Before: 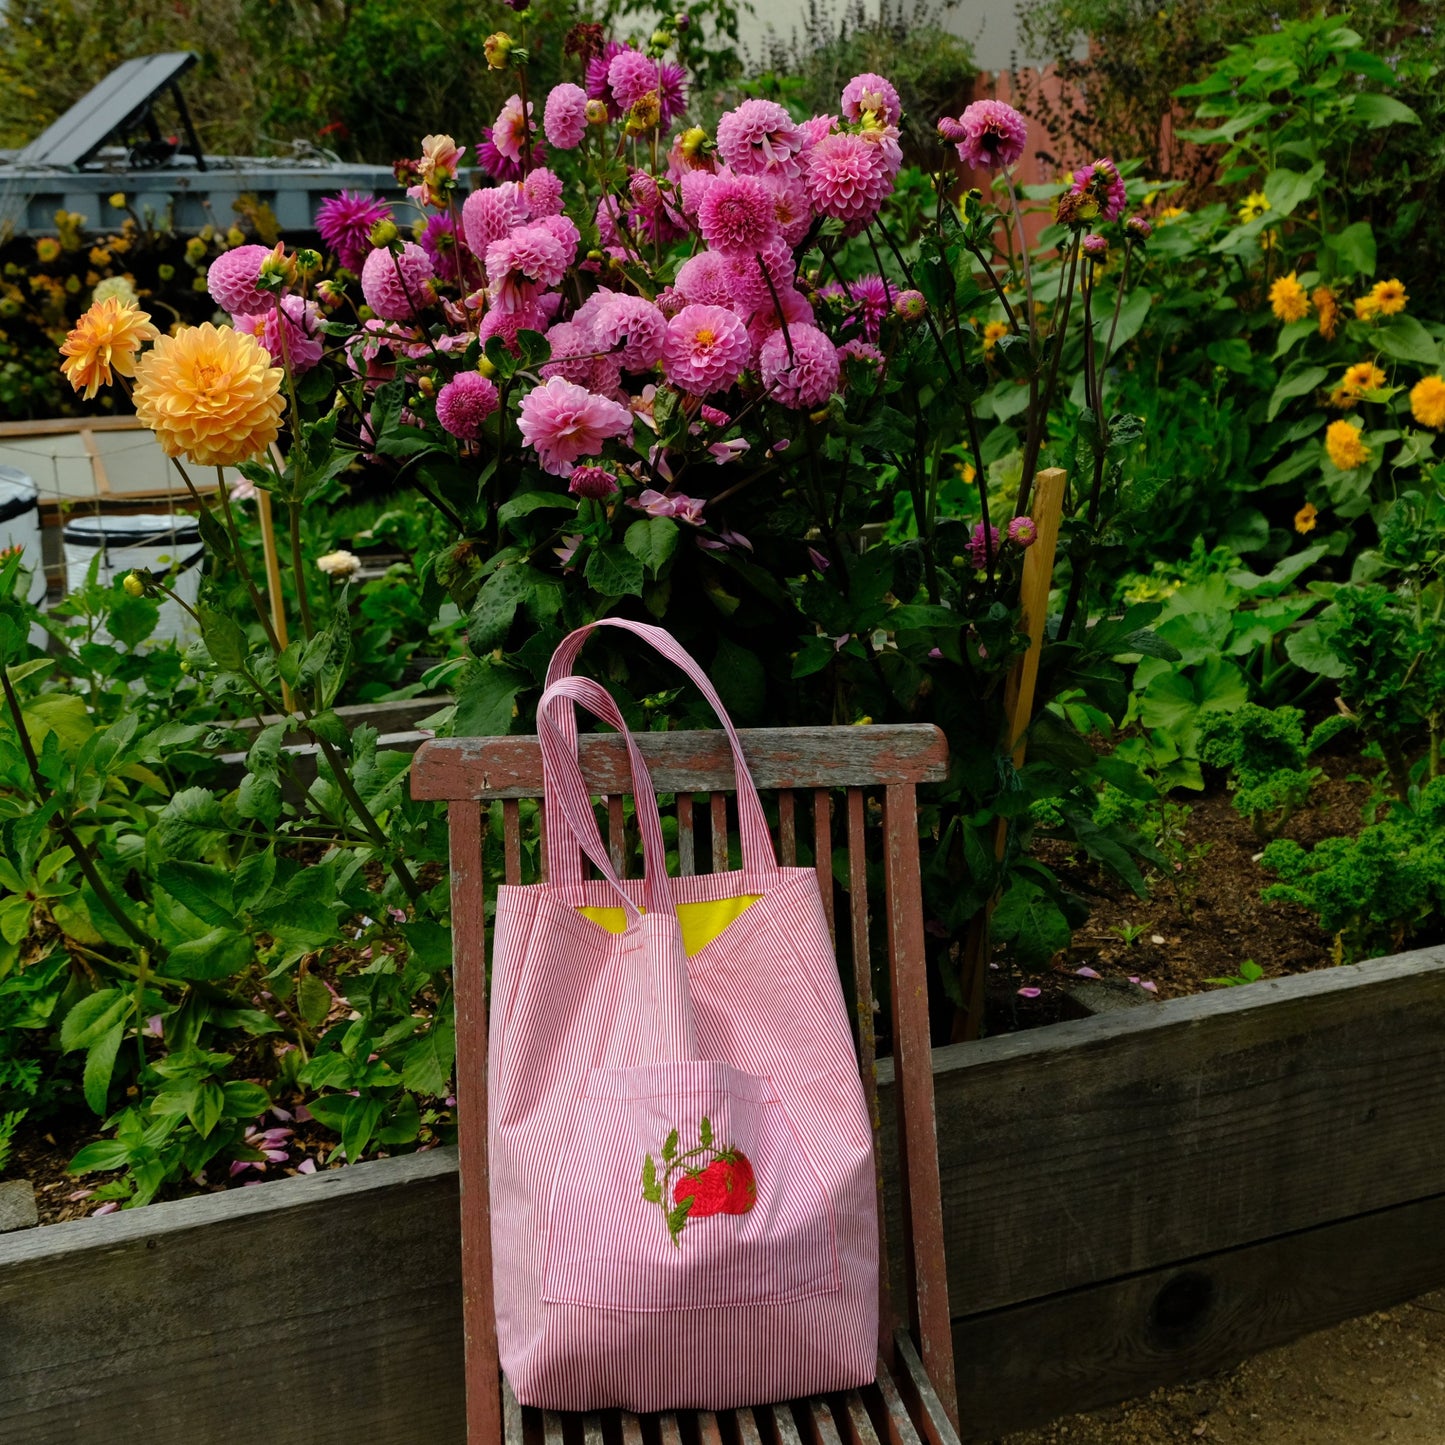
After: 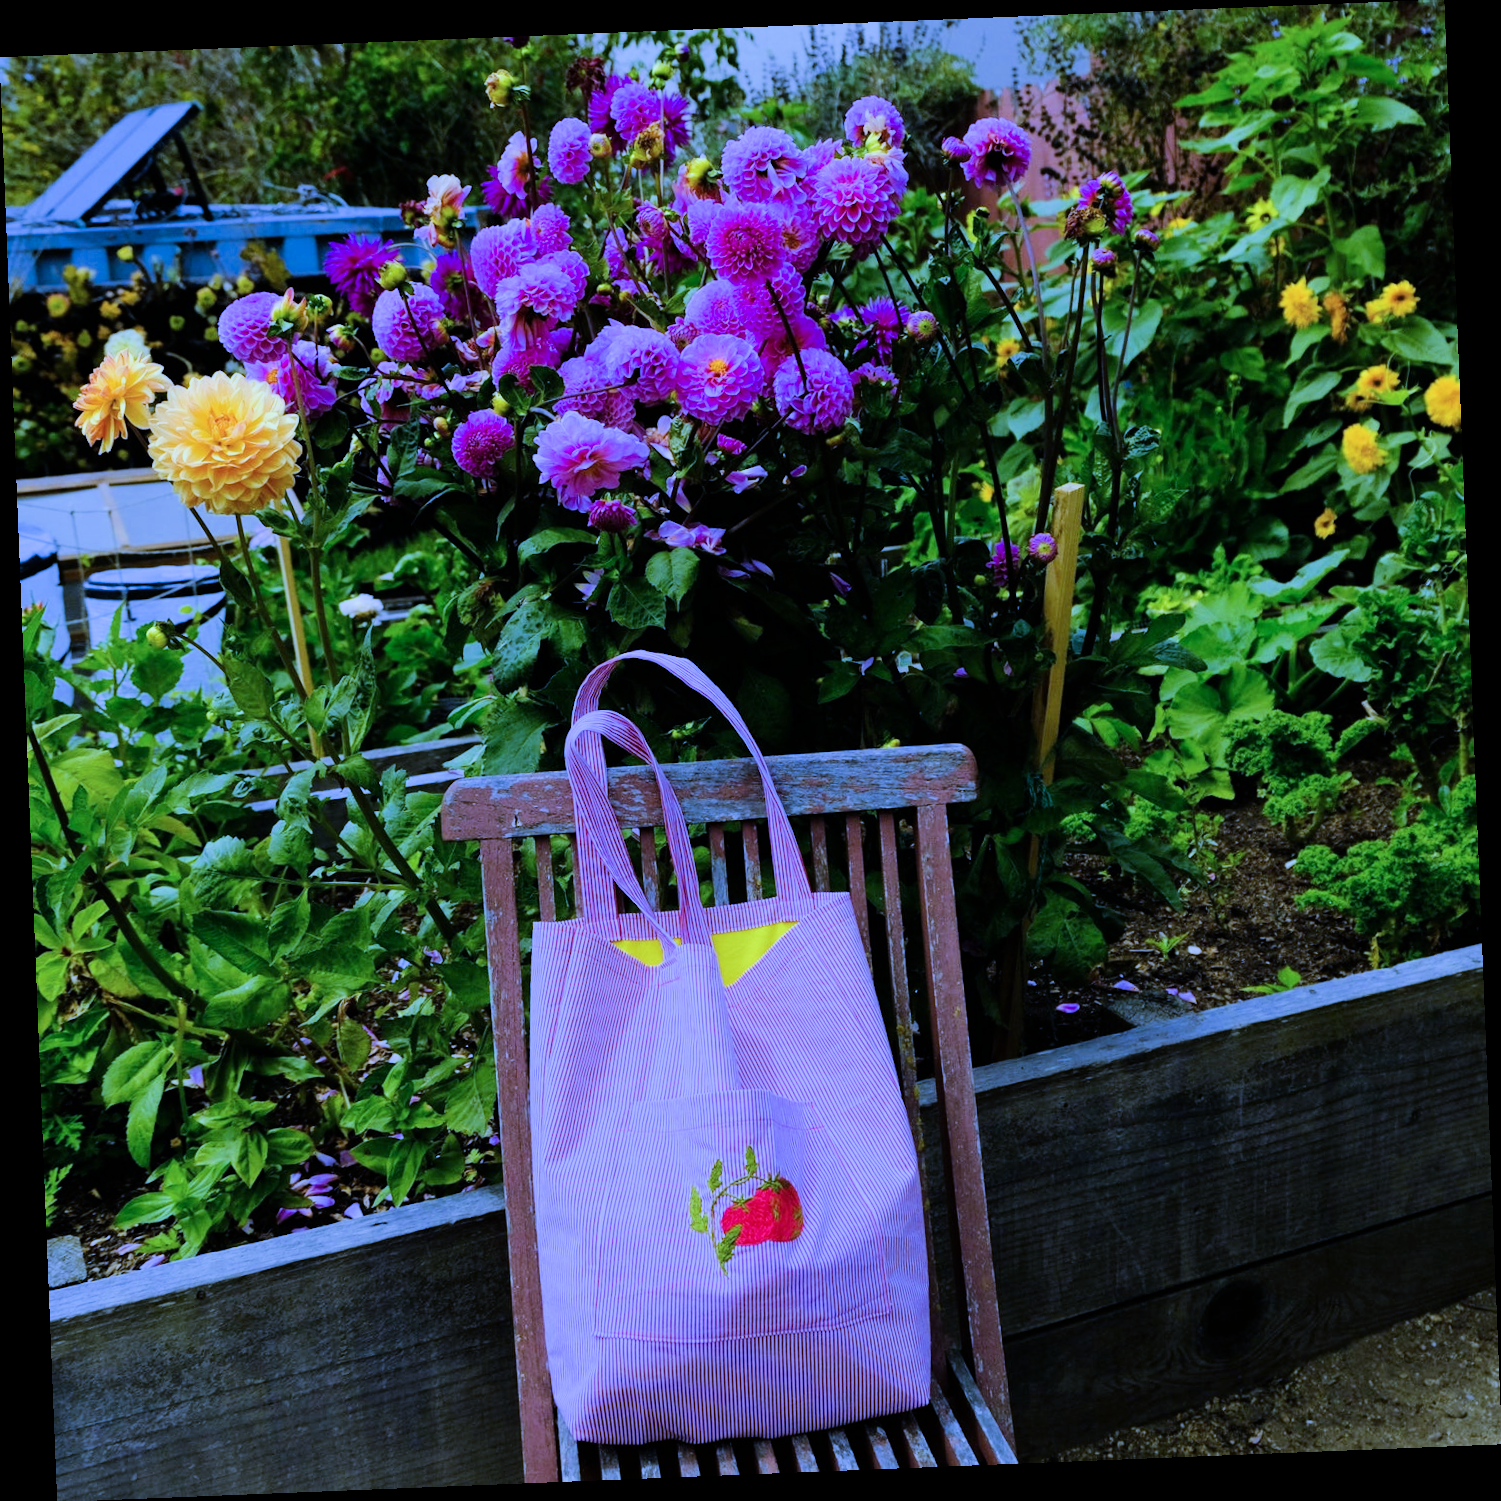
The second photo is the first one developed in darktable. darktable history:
filmic rgb: black relative exposure -7.5 EV, white relative exposure 5 EV, hardness 3.31, contrast 1.3, contrast in shadows safe
exposure: black level correction 0, exposure 1 EV, compensate exposure bias true, compensate highlight preservation false
rotate and perspective: rotation -2.29°, automatic cropping off
color calibration: output R [0.999, 0.026, -0.11, 0], output G [-0.019, 1.037, -0.099, 0], output B [0.022, -0.023, 0.902, 0], illuminant custom, x 0.367, y 0.392, temperature 4437.75 K, clip negative RGB from gamut false
white balance: red 0.766, blue 1.537
